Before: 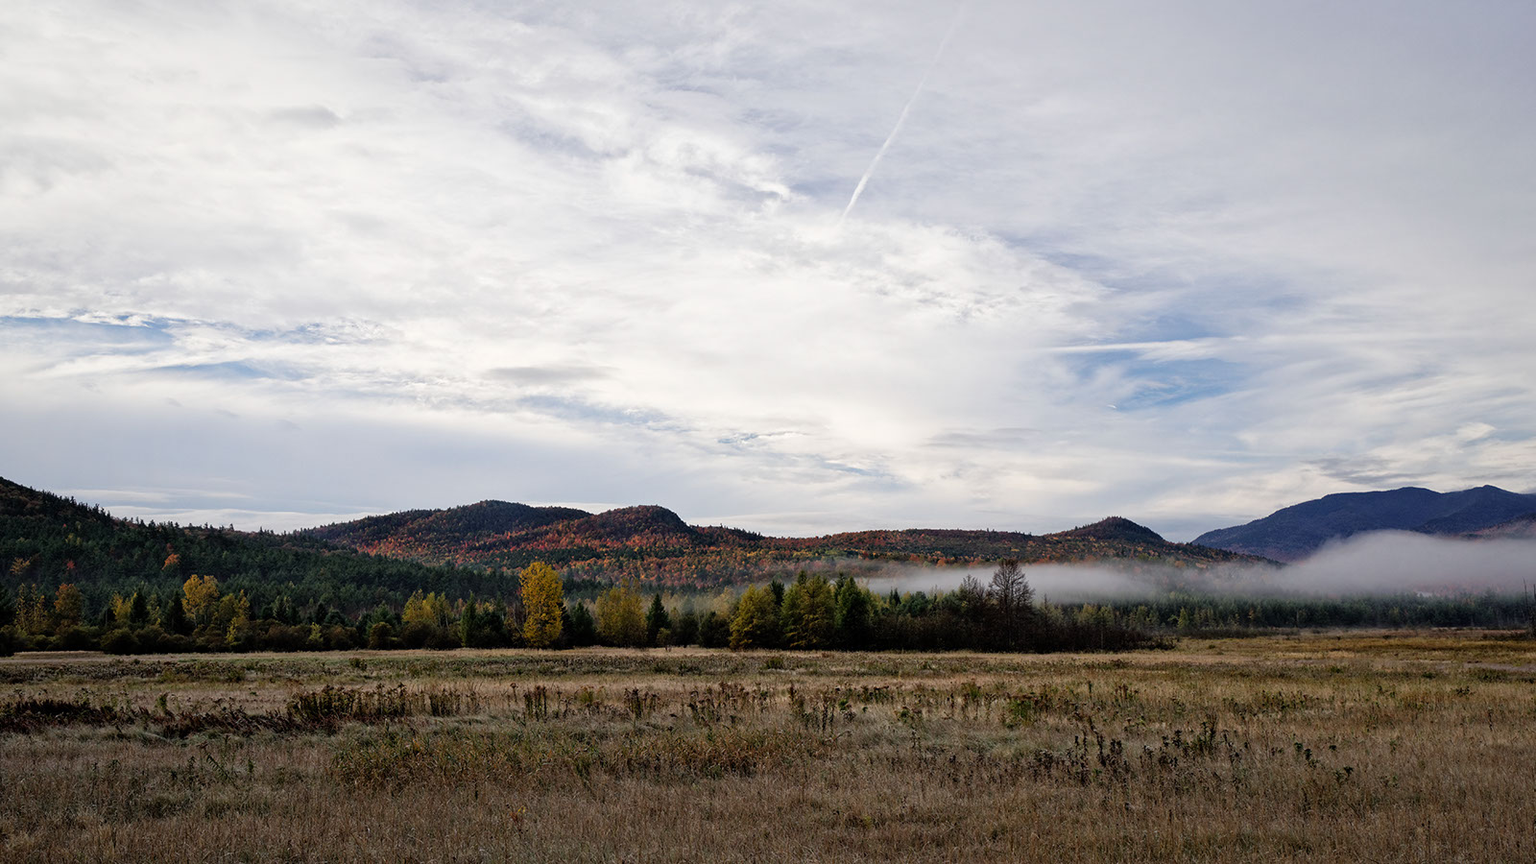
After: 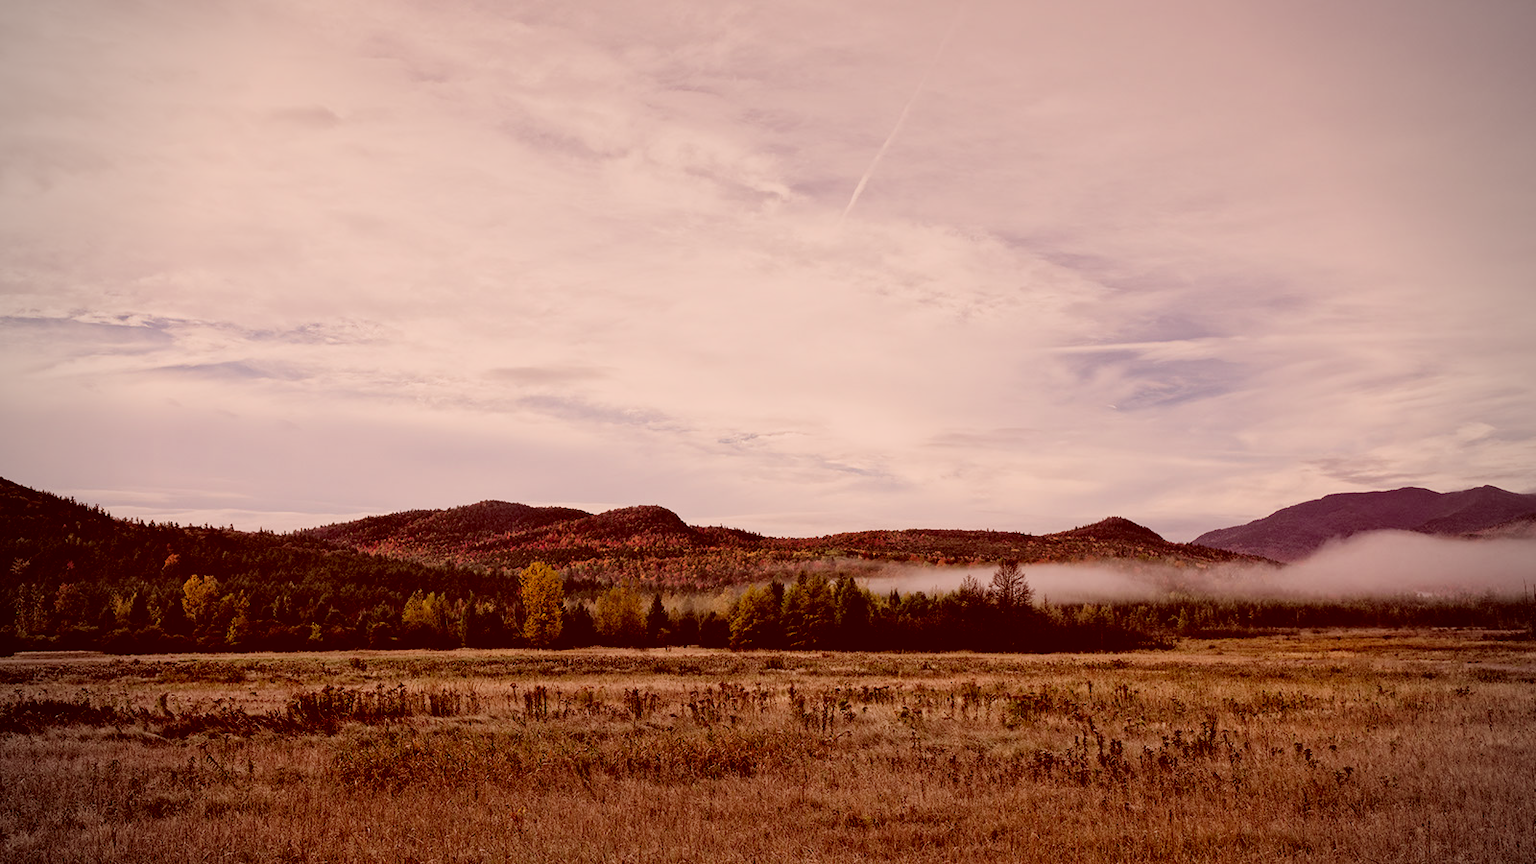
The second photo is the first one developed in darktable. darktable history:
exposure: black level correction 0.001, exposure 0.5 EV, compensate exposure bias true, compensate highlight preservation false
graduated density: on, module defaults
white balance: emerald 1
filmic rgb: black relative exposure -7.65 EV, white relative exposure 4.56 EV, hardness 3.61, color science v6 (2022)
color correction: highlights a* 9.03, highlights b* 8.71, shadows a* 40, shadows b* 40, saturation 0.8
vignetting: on, module defaults
